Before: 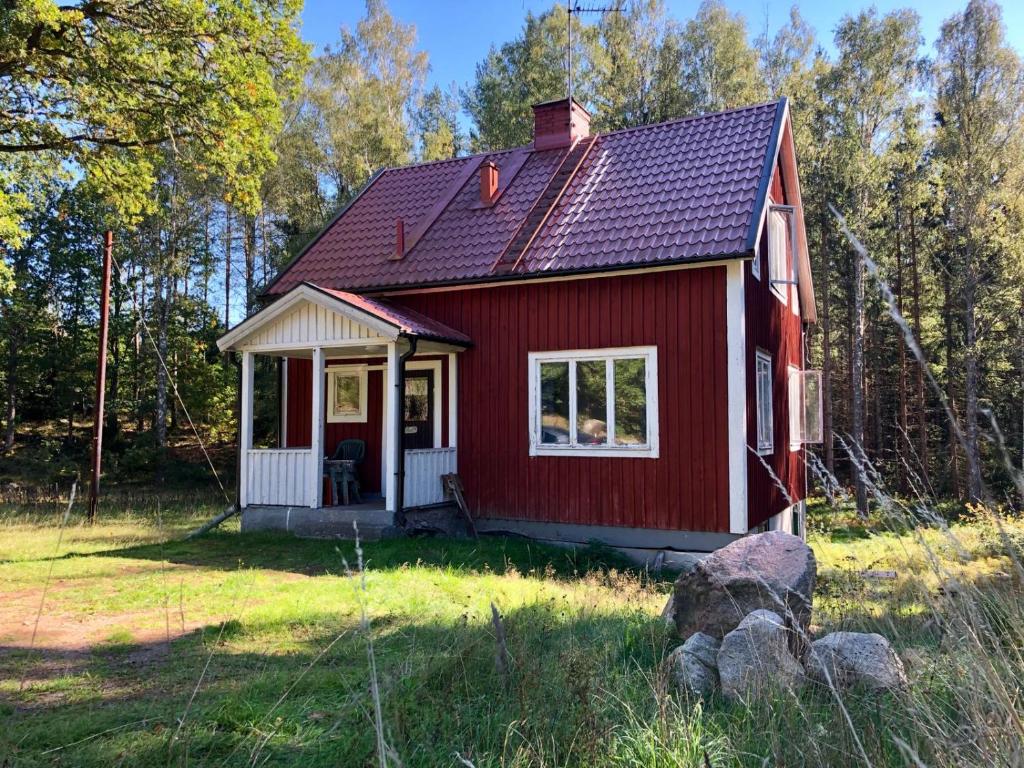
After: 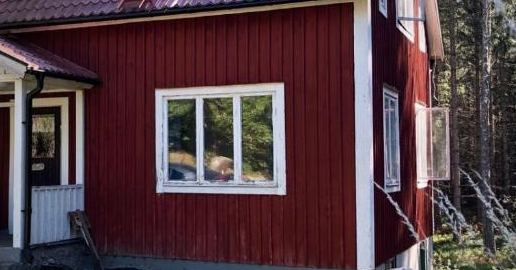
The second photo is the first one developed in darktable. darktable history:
vignetting: fall-off start 64.09%, brightness -0.177, saturation -0.311, center (-0.036, 0.154), width/height ratio 0.883
crop: left 36.43%, top 34.349%, right 13.134%, bottom 30.395%
